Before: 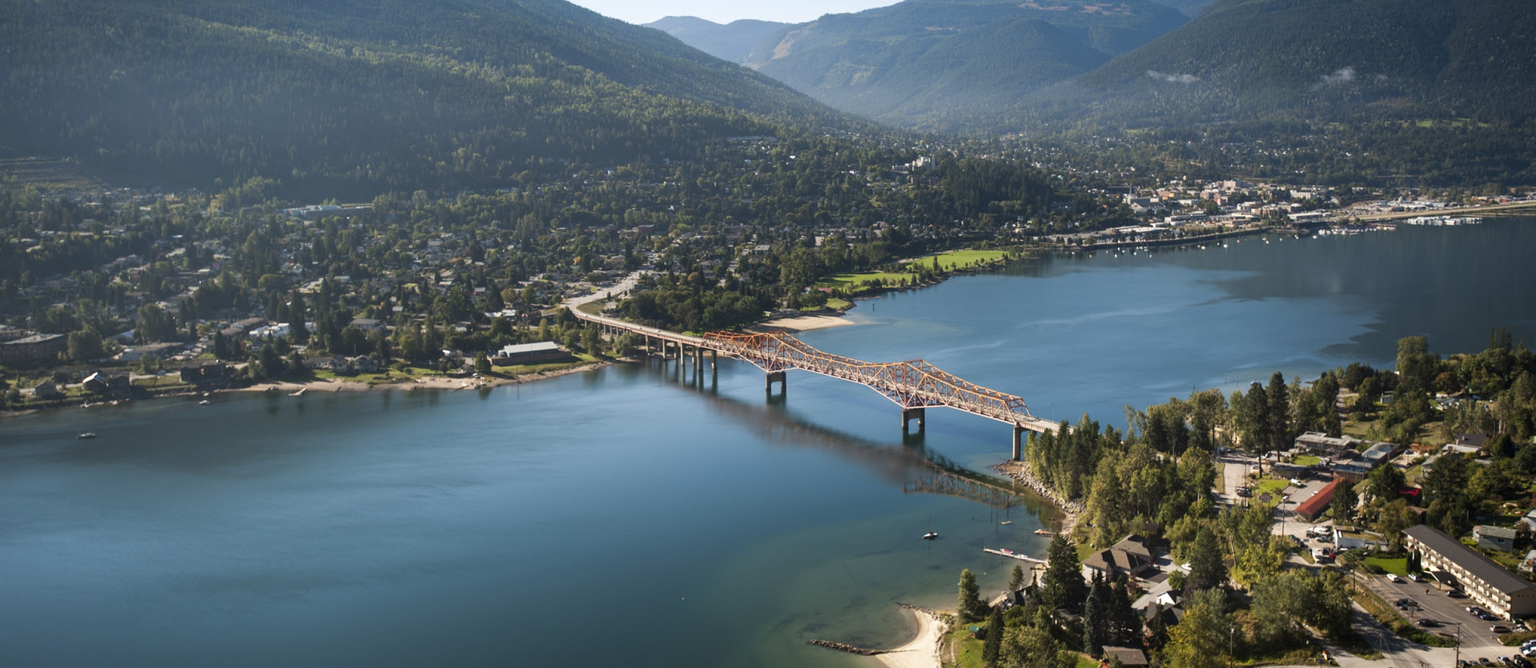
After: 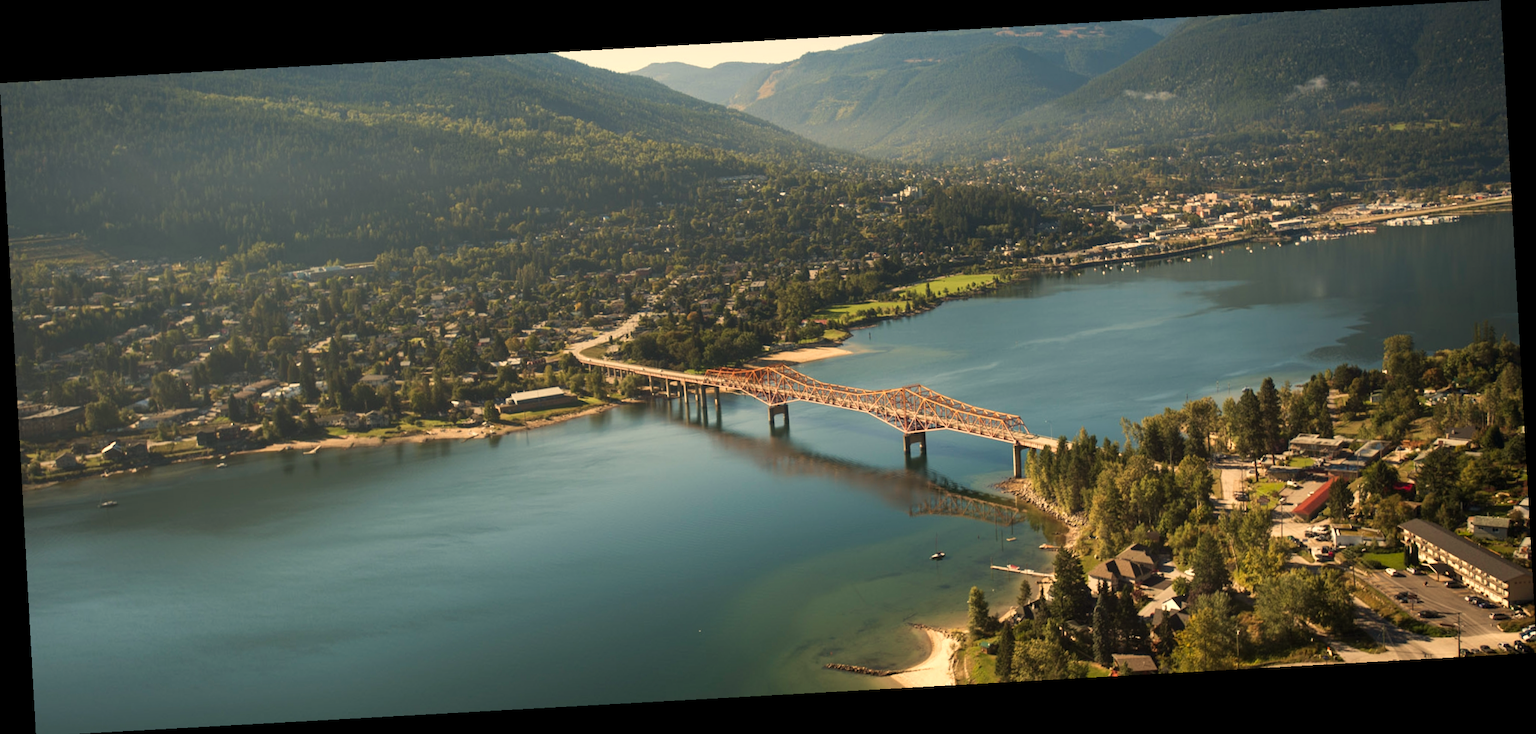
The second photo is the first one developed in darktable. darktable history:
white balance: red 1.123, blue 0.83
rotate and perspective: rotation -3.18°, automatic cropping off
velvia: strength 17%
color zones: curves: ch1 [(0, 0.525) (0.143, 0.556) (0.286, 0.52) (0.429, 0.5) (0.571, 0.5) (0.714, 0.5) (0.857, 0.503) (1, 0.525)]
